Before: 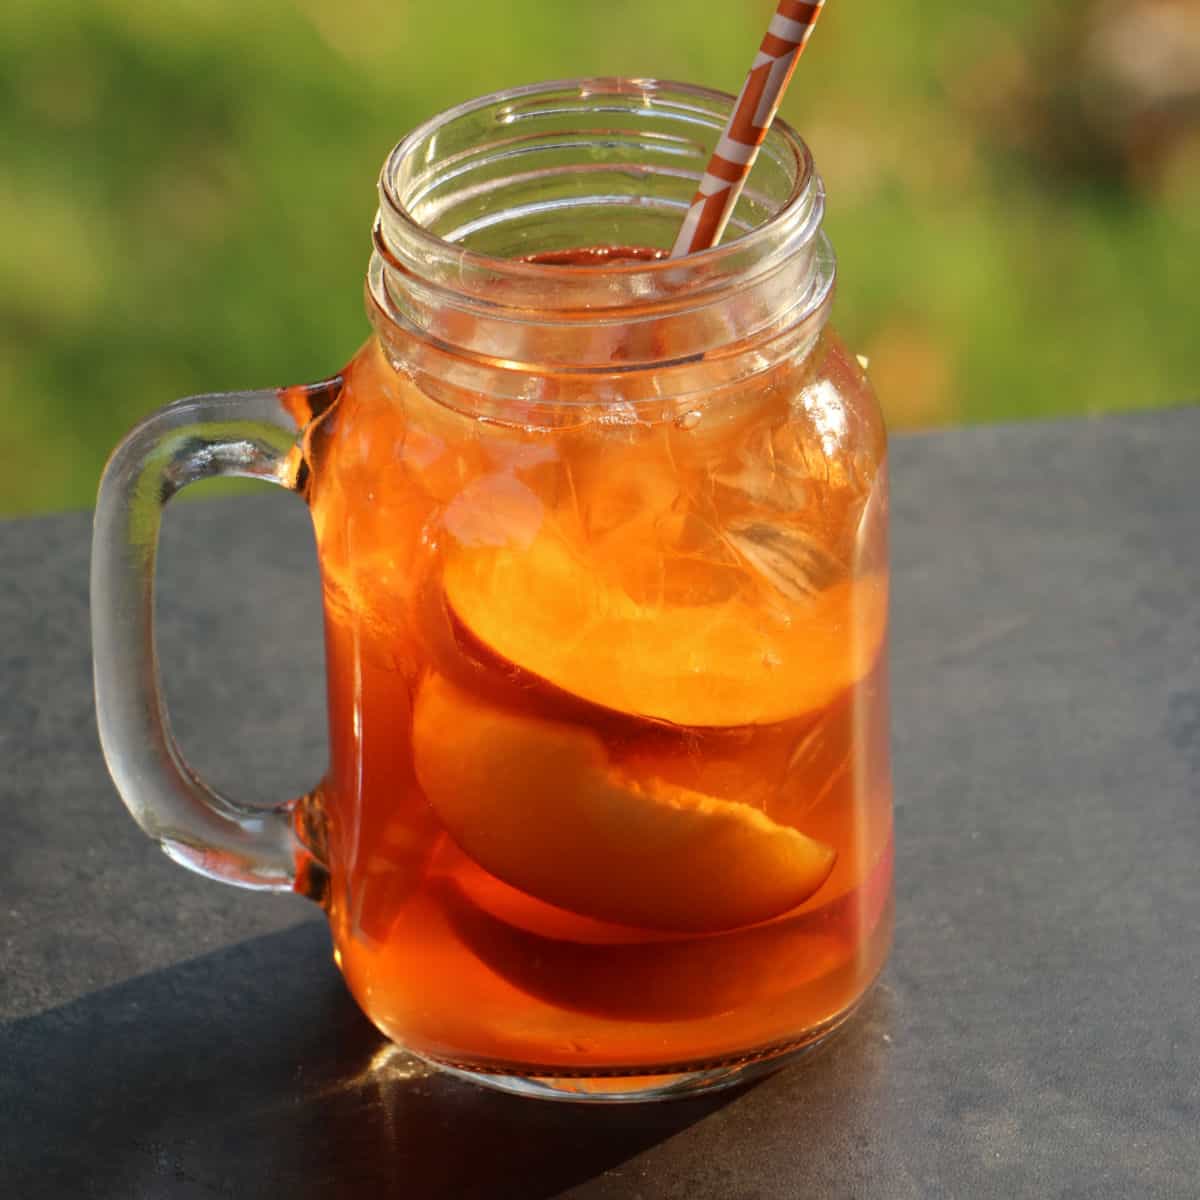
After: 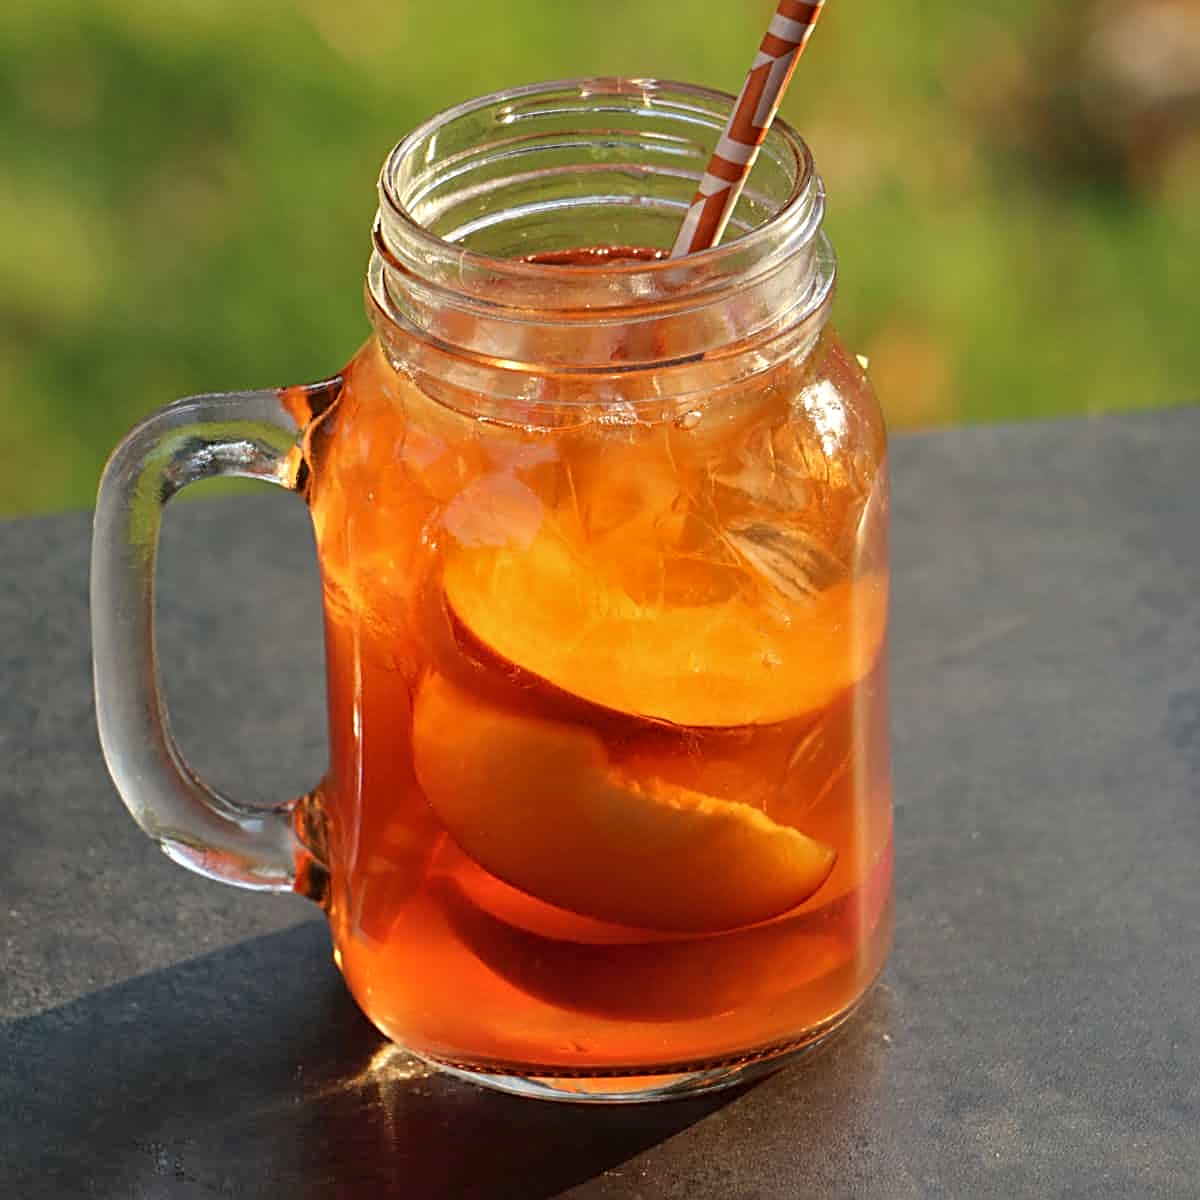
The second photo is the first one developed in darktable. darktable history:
sharpen: radius 2.706, amount 0.678
shadows and highlights: soften with gaussian
